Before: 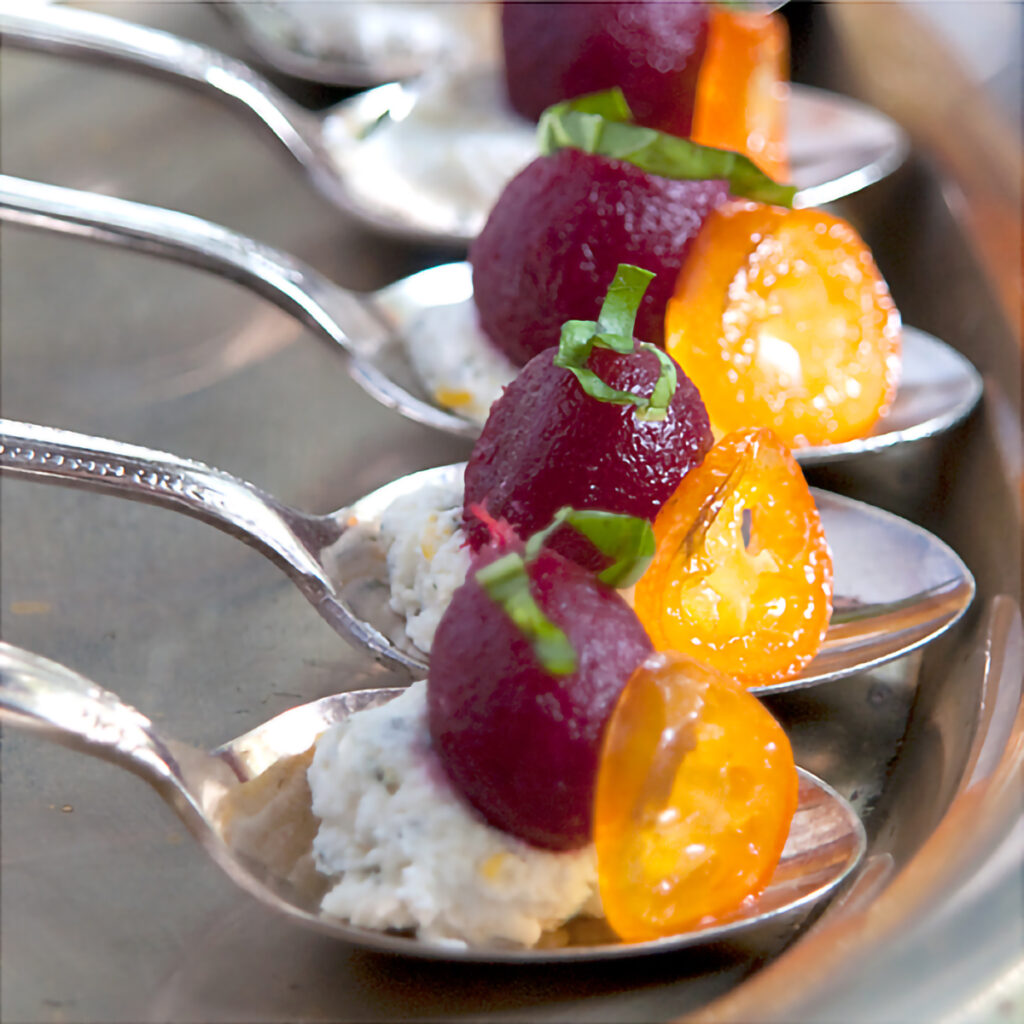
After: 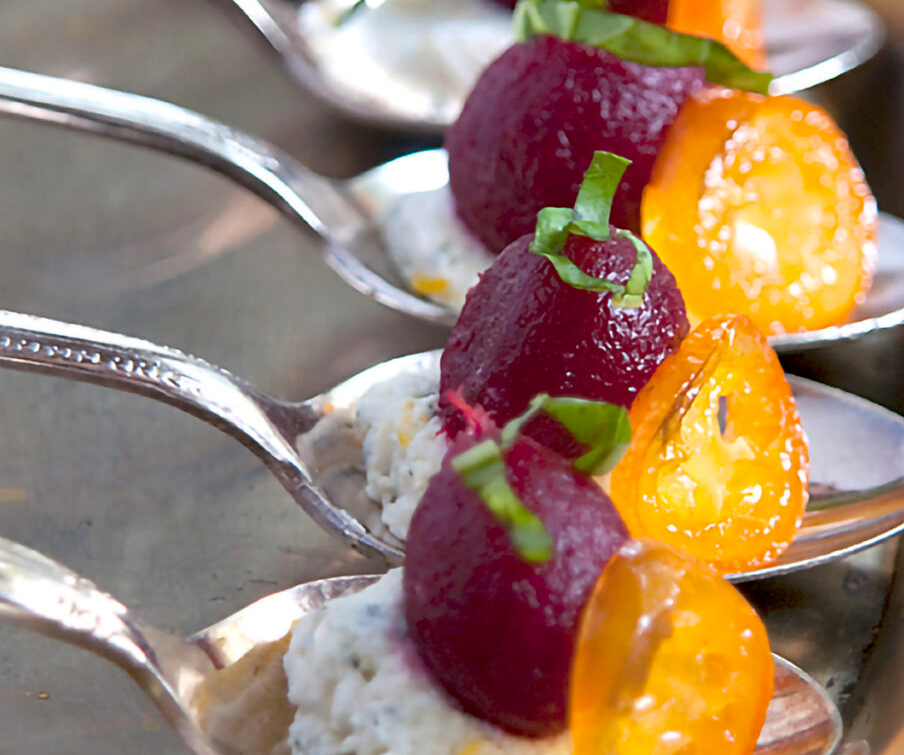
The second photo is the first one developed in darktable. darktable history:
crop and rotate: left 2.377%, top 11.113%, right 9.264%, bottom 15.124%
haze removal: compatibility mode true, adaptive false
shadows and highlights: shadows 36.83, highlights -27.29, soften with gaussian
contrast brightness saturation: contrast 0.053
